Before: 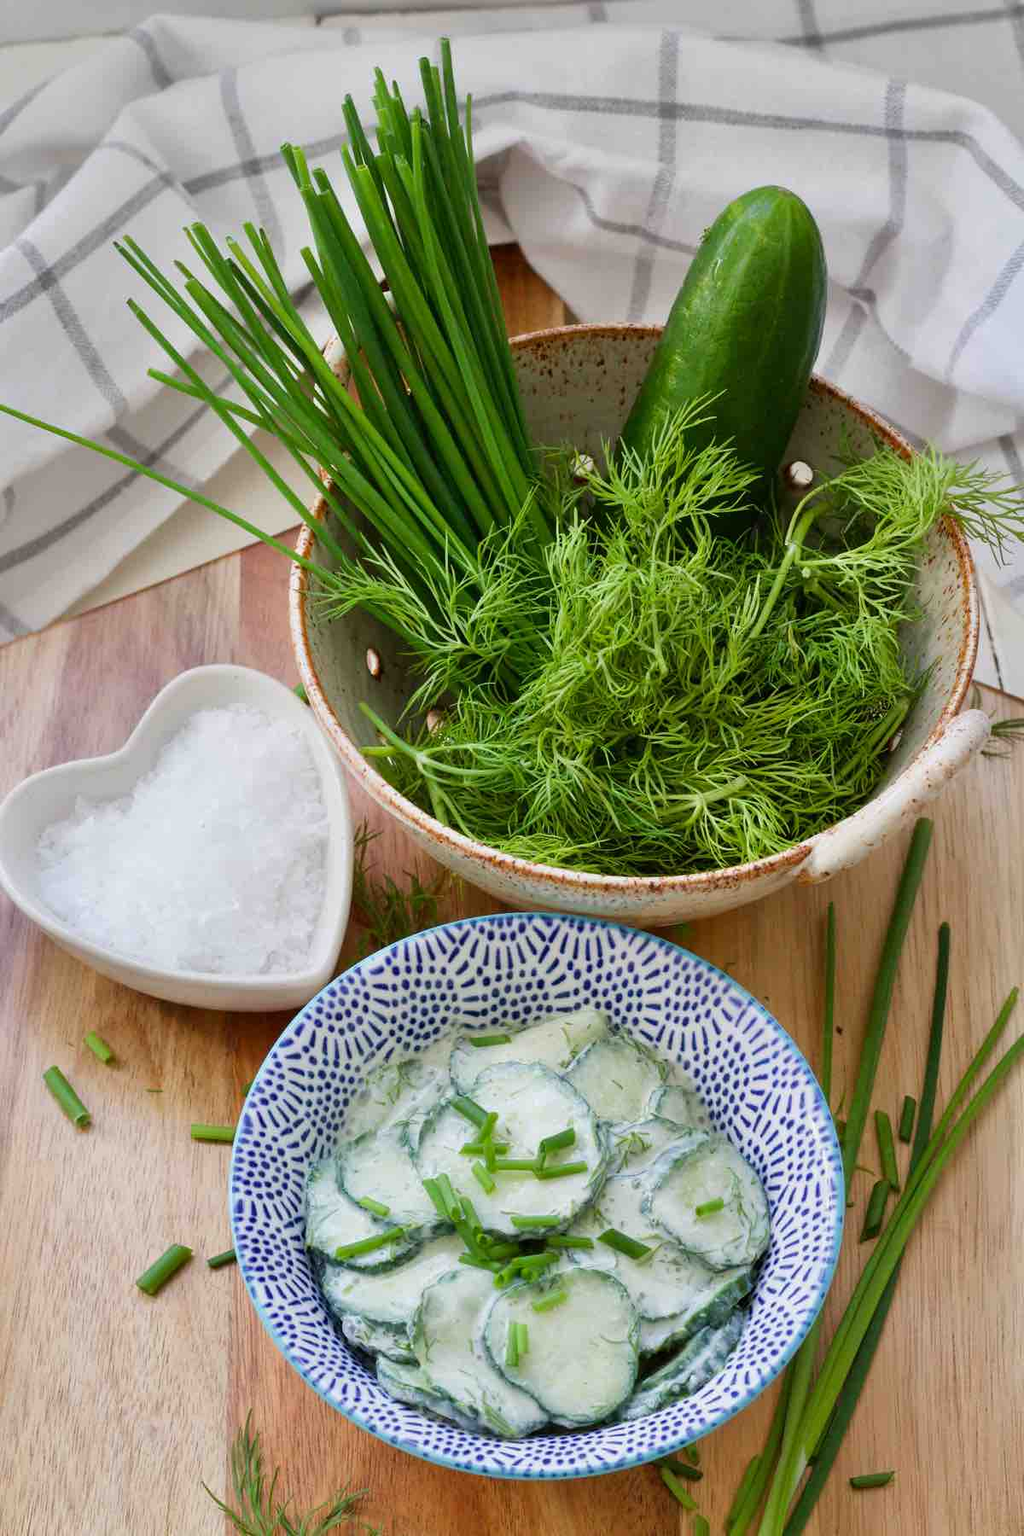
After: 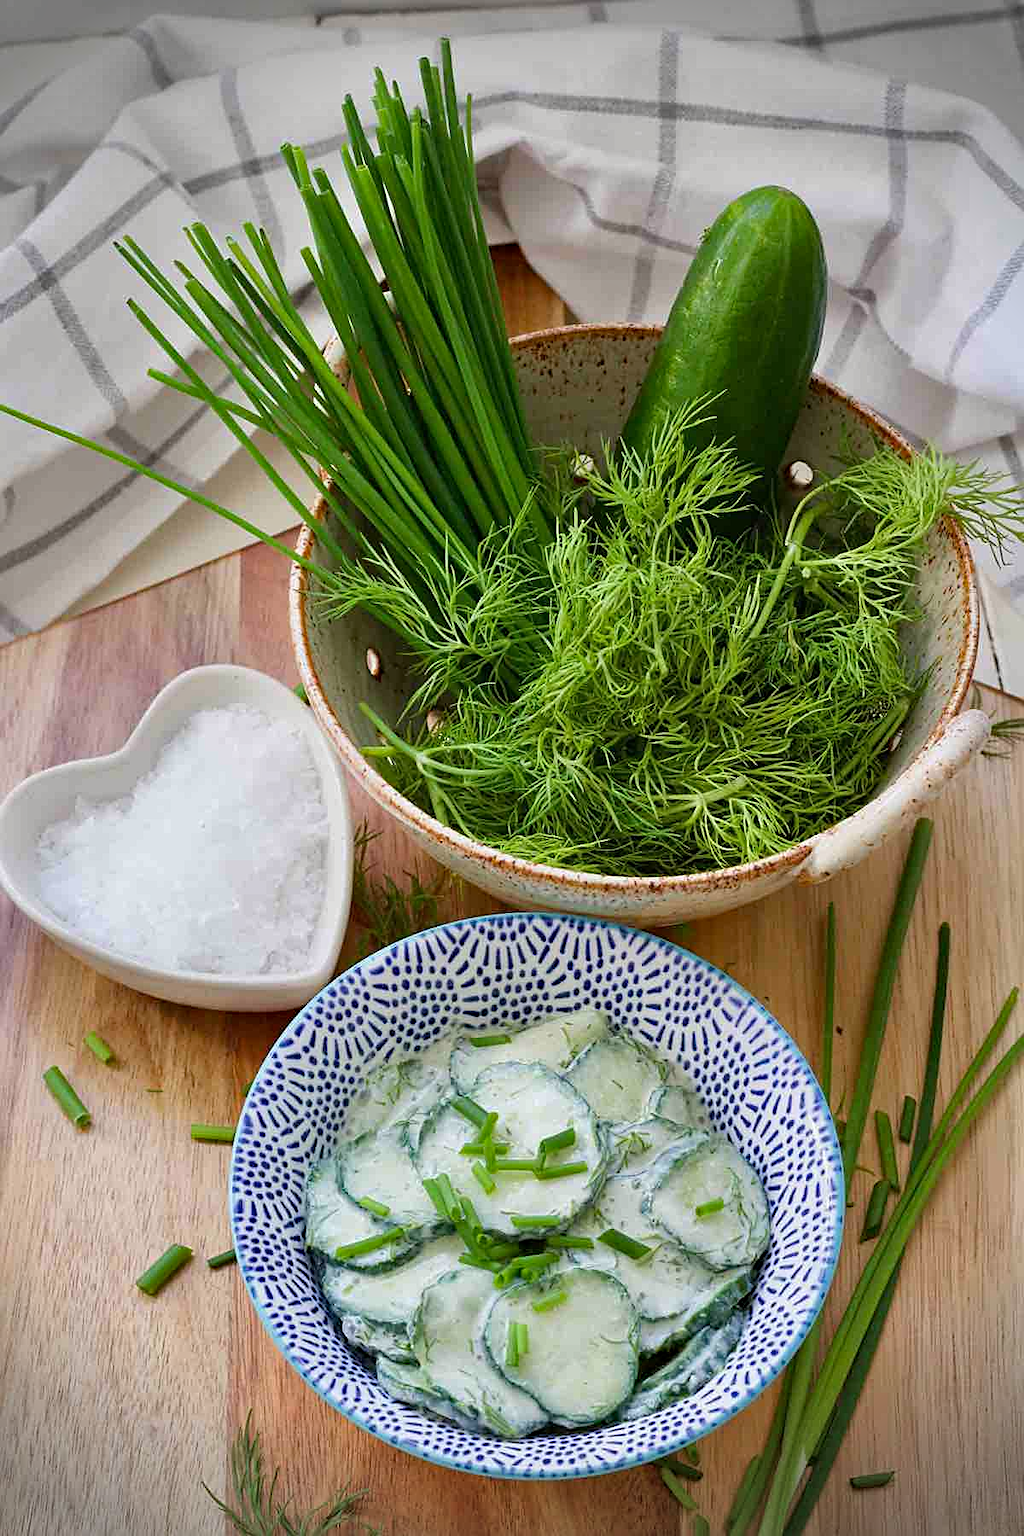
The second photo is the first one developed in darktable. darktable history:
sharpen: on, module defaults
vignetting: fall-off start 88.07%, fall-off radius 24.64%
haze removal: compatibility mode true, adaptive false
